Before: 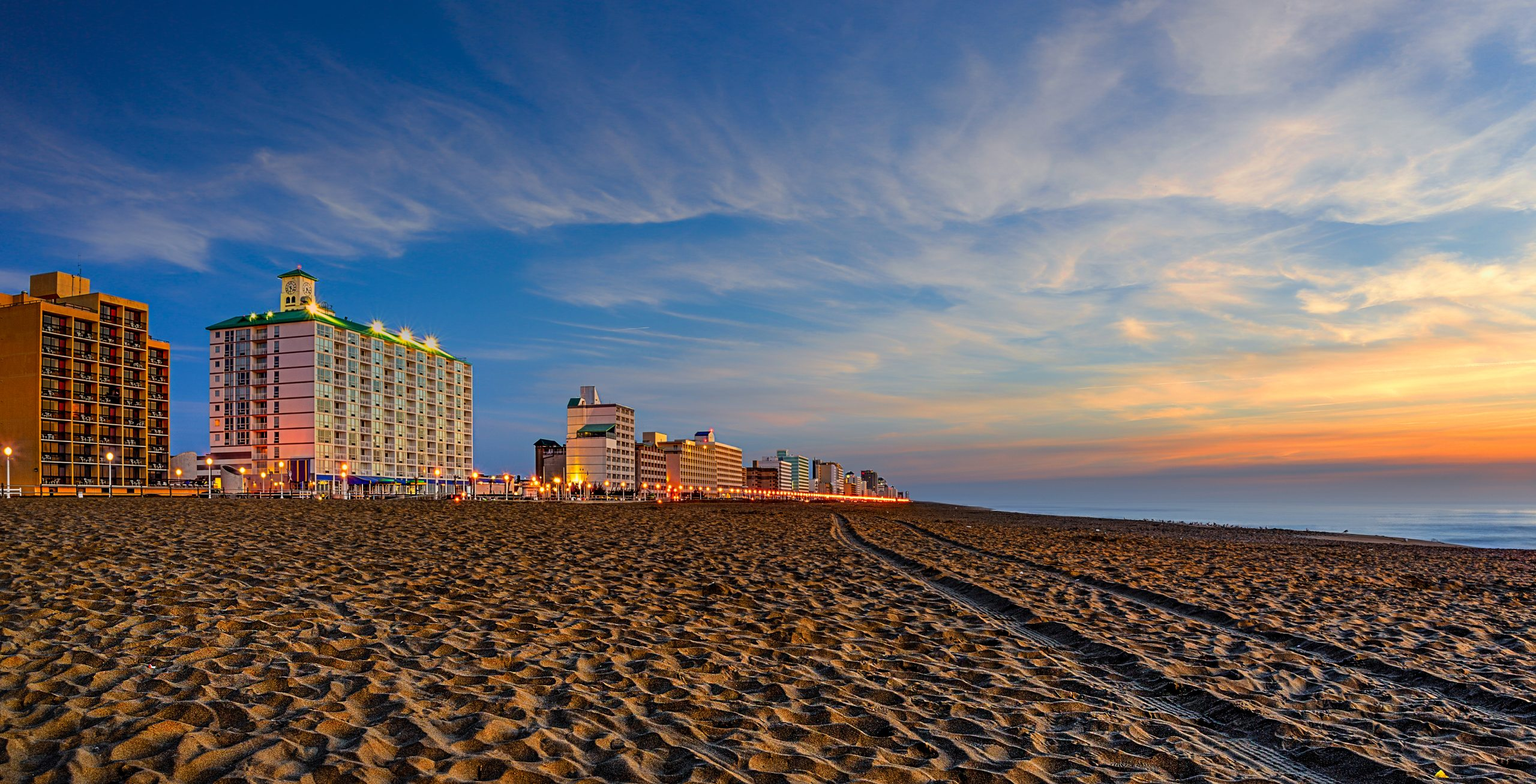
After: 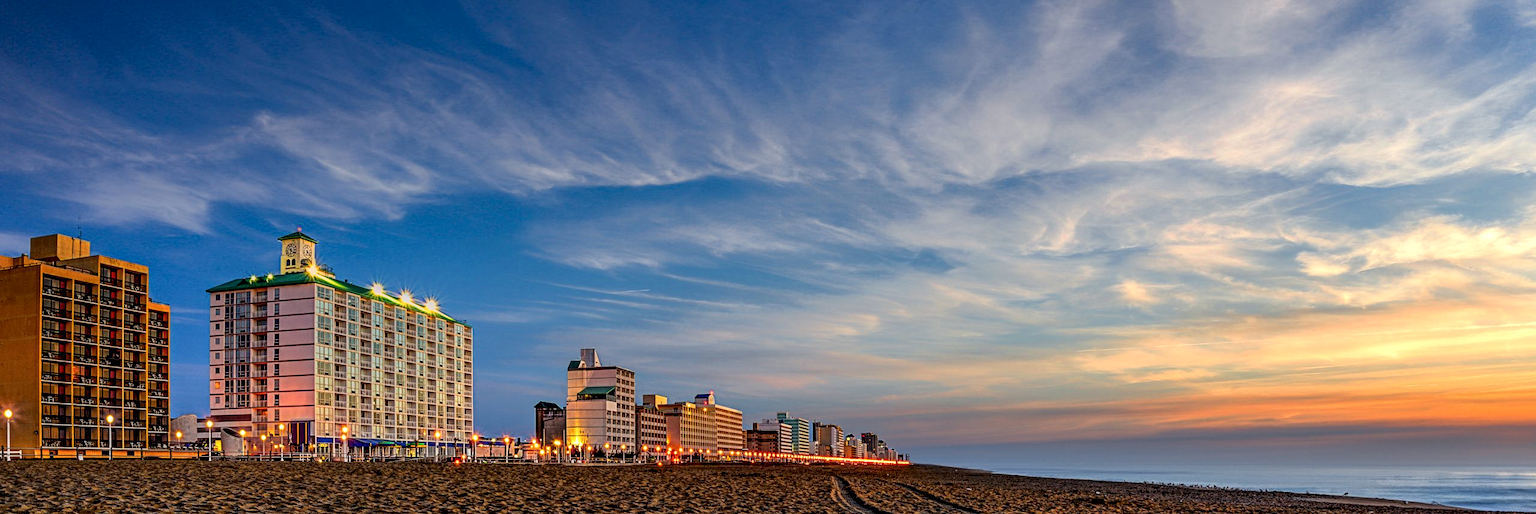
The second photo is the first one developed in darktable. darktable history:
local contrast: highlights 100%, shadows 100%, detail 200%, midtone range 0.2
crop and rotate: top 4.848%, bottom 29.503%
